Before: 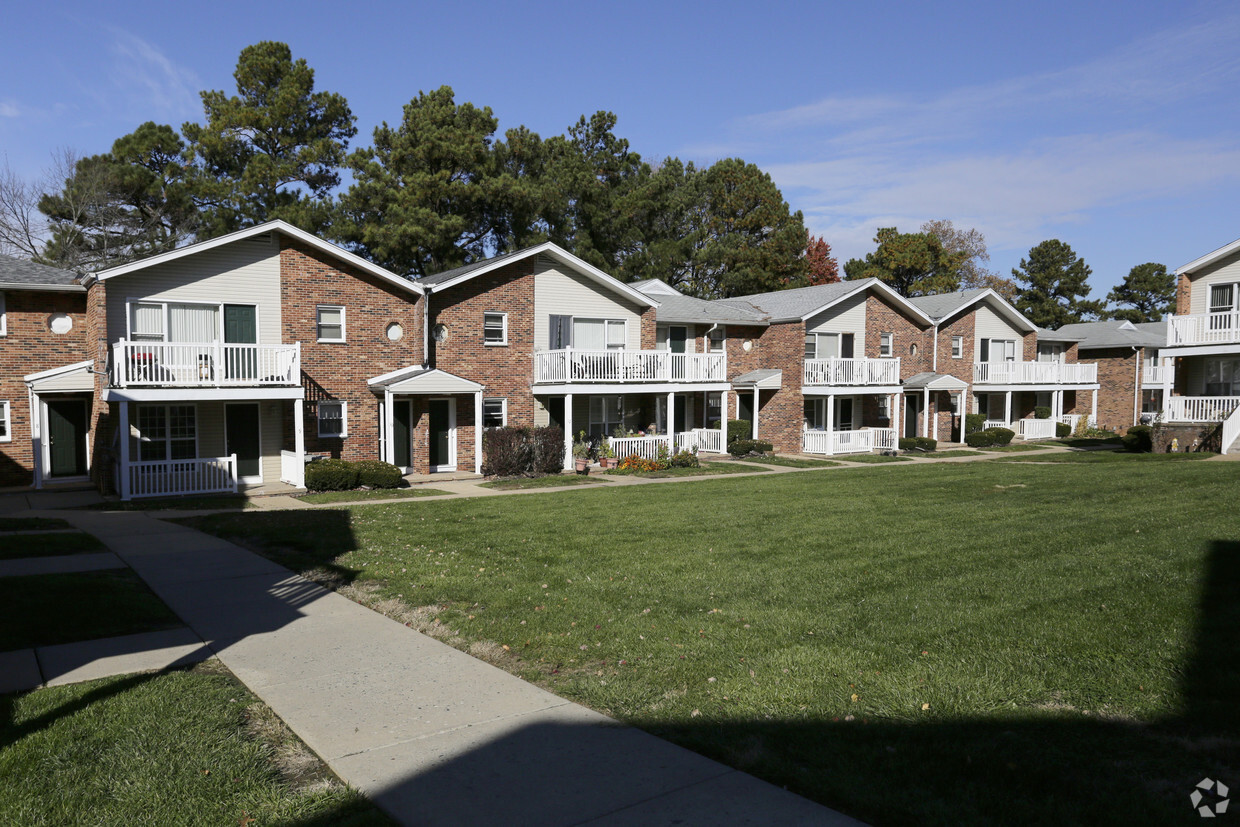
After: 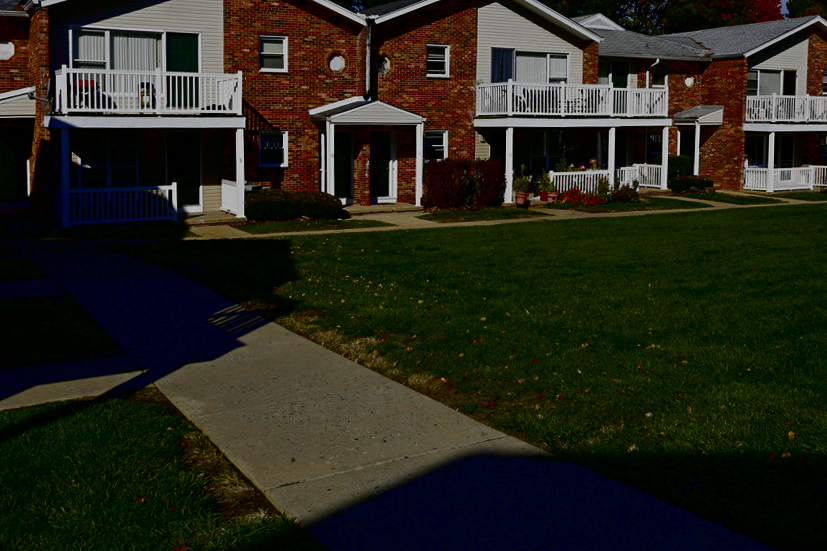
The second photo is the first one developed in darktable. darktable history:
crop and rotate: angle -0.82°, left 3.85%, top 31.828%, right 27.992%
contrast equalizer: y [[0.5, 0.504, 0.515, 0.527, 0.535, 0.534], [0.5 ×6], [0.491, 0.387, 0.179, 0.068, 0.068, 0.068], [0 ×5, 0.023], [0 ×6]]
contrast brightness saturation: brightness -1, saturation 1
sigmoid: contrast 1.22, skew 0.65
